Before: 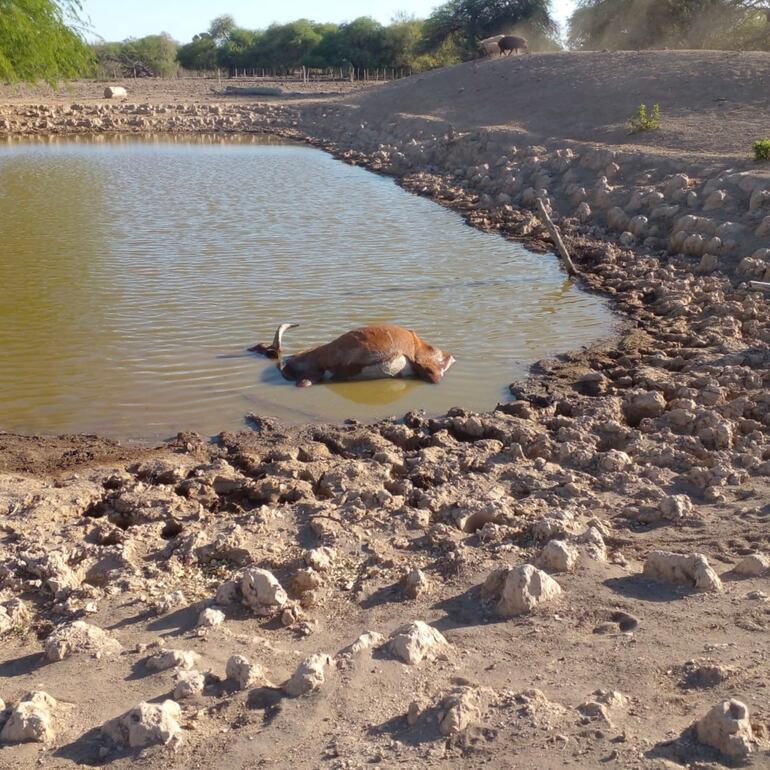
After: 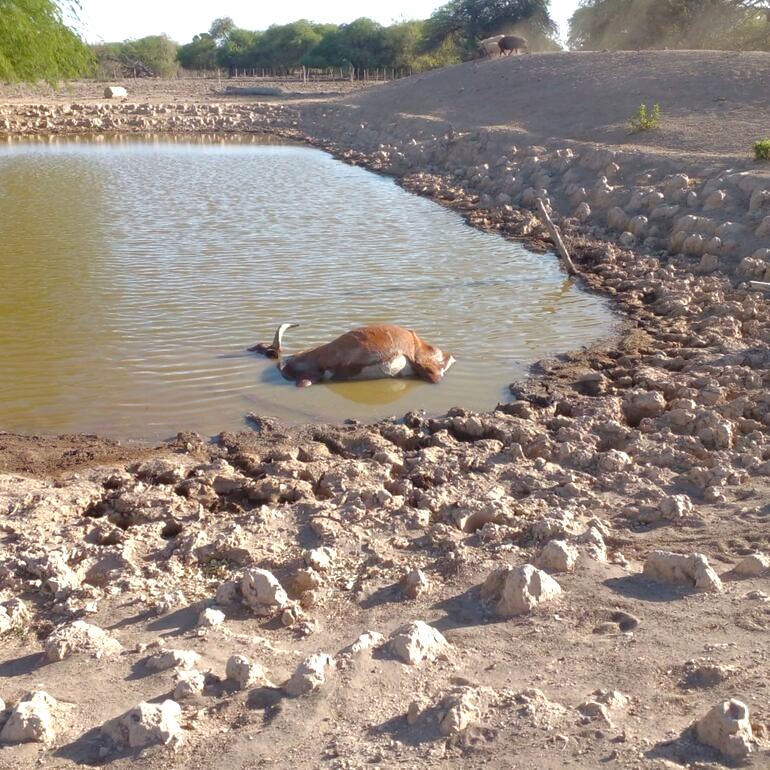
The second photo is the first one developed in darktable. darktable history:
color balance rgb: perceptual saturation grading › global saturation 0.663%, perceptual saturation grading › highlights -24.884%, perceptual saturation grading › shadows 29.477%
contrast brightness saturation: brightness 0.133
tone equalizer: -8 EV 0 EV, -7 EV -0.001 EV, -6 EV 0.002 EV, -5 EV -0.044 EV, -4 EV -0.091 EV, -3 EV -0.177 EV, -2 EV 0.251 EV, -1 EV 0.707 EV, +0 EV 0.514 EV, edges refinement/feathering 500, mask exposure compensation -1.57 EV, preserve details no
